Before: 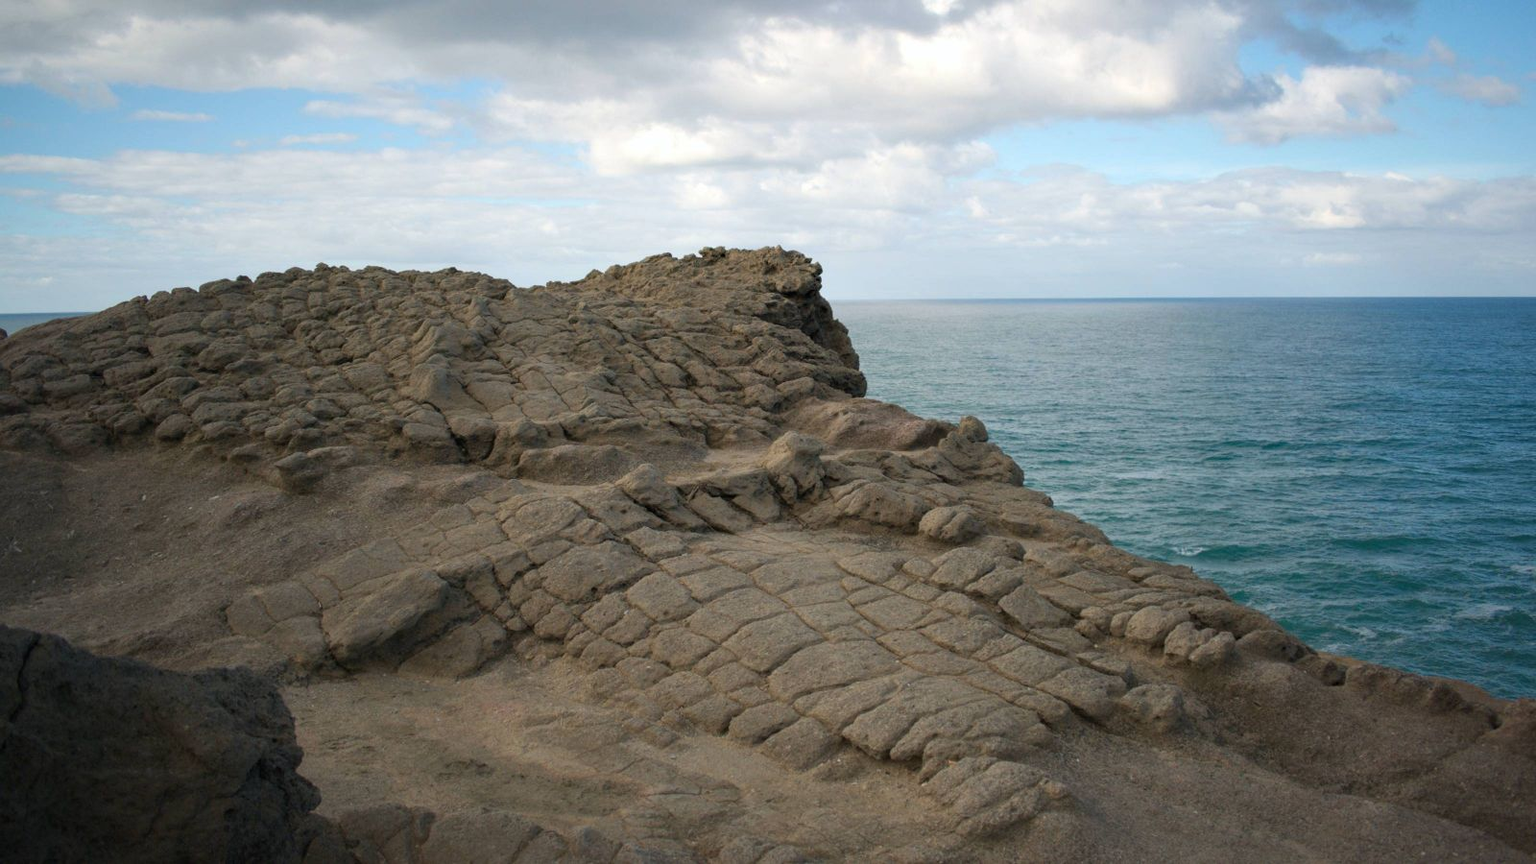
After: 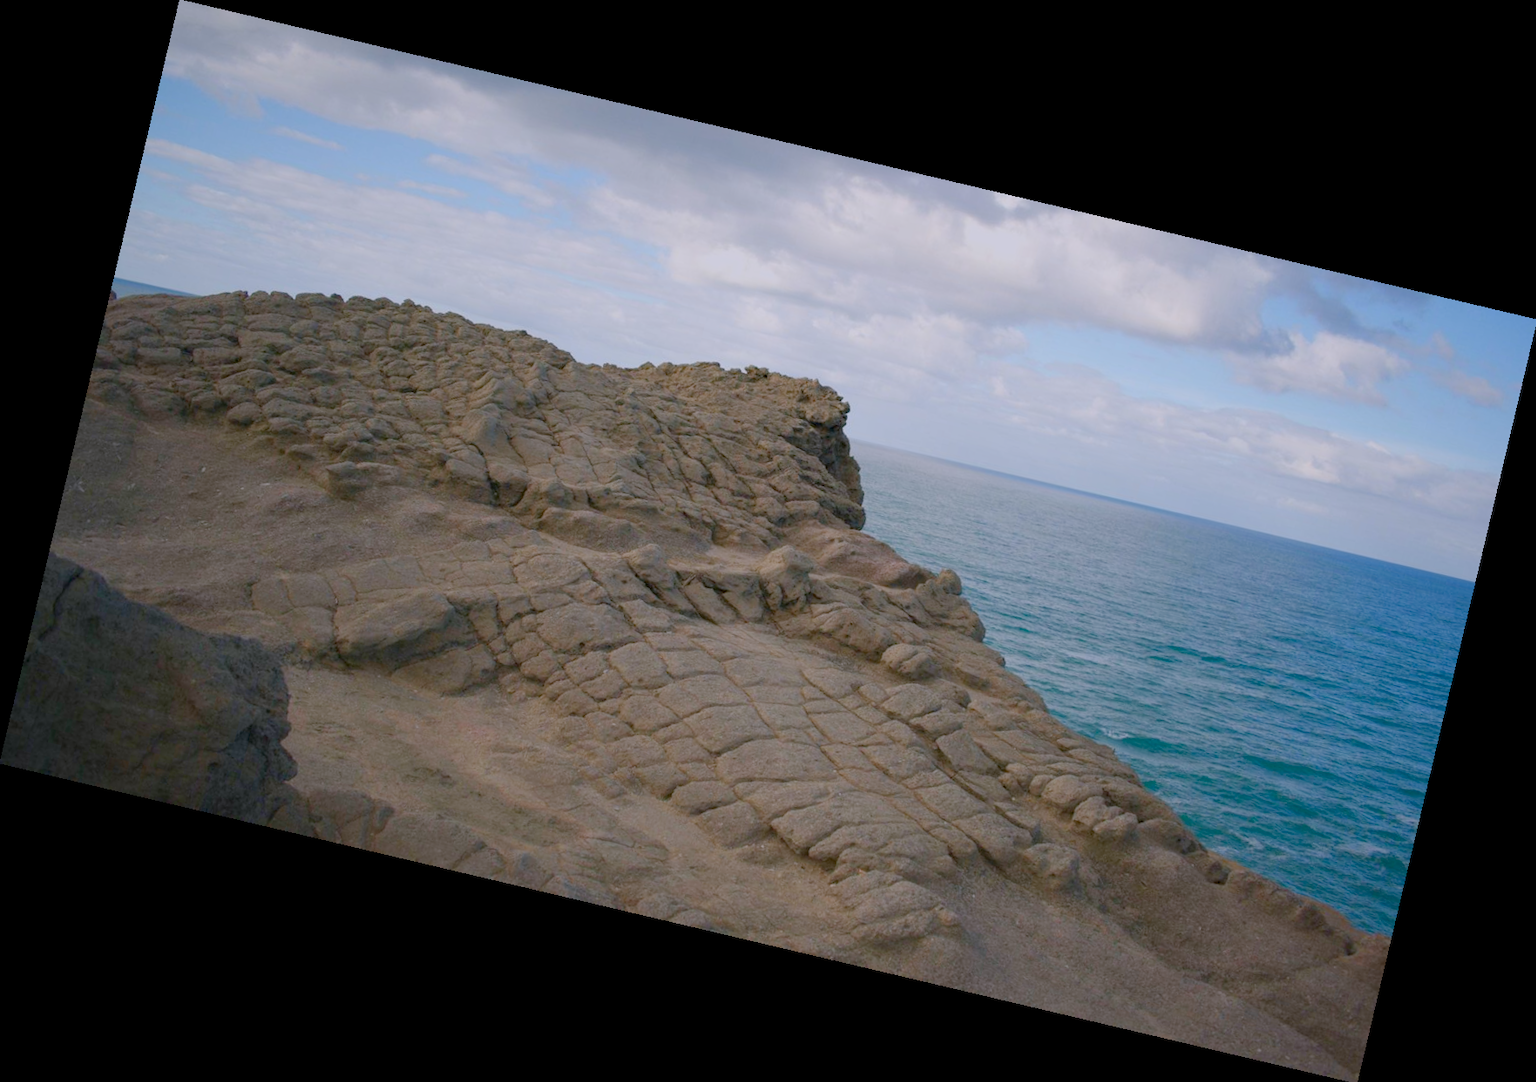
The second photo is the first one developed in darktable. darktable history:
rotate and perspective: rotation 13.27°, automatic cropping off
color balance rgb: shadows lift › chroma 1%, shadows lift › hue 113°, highlights gain › chroma 0.2%, highlights gain › hue 333°, perceptual saturation grading › global saturation 20%, perceptual saturation grading › highlights -50%, perceptual saturation grading › shadows 25%, contrast -30%
exposure: exposure 0.081 EV, compensate highlight preservation false
white balance: red 1.004, blue 1.096
